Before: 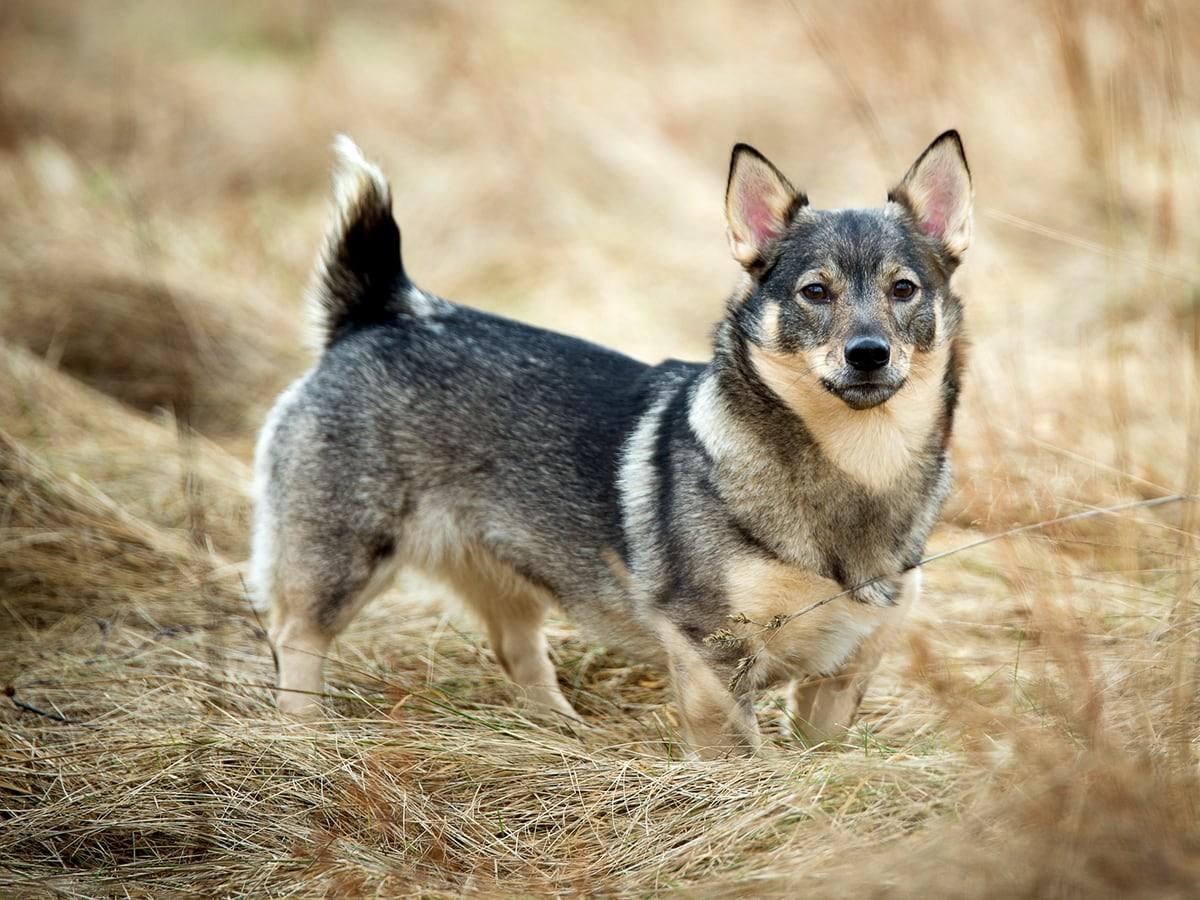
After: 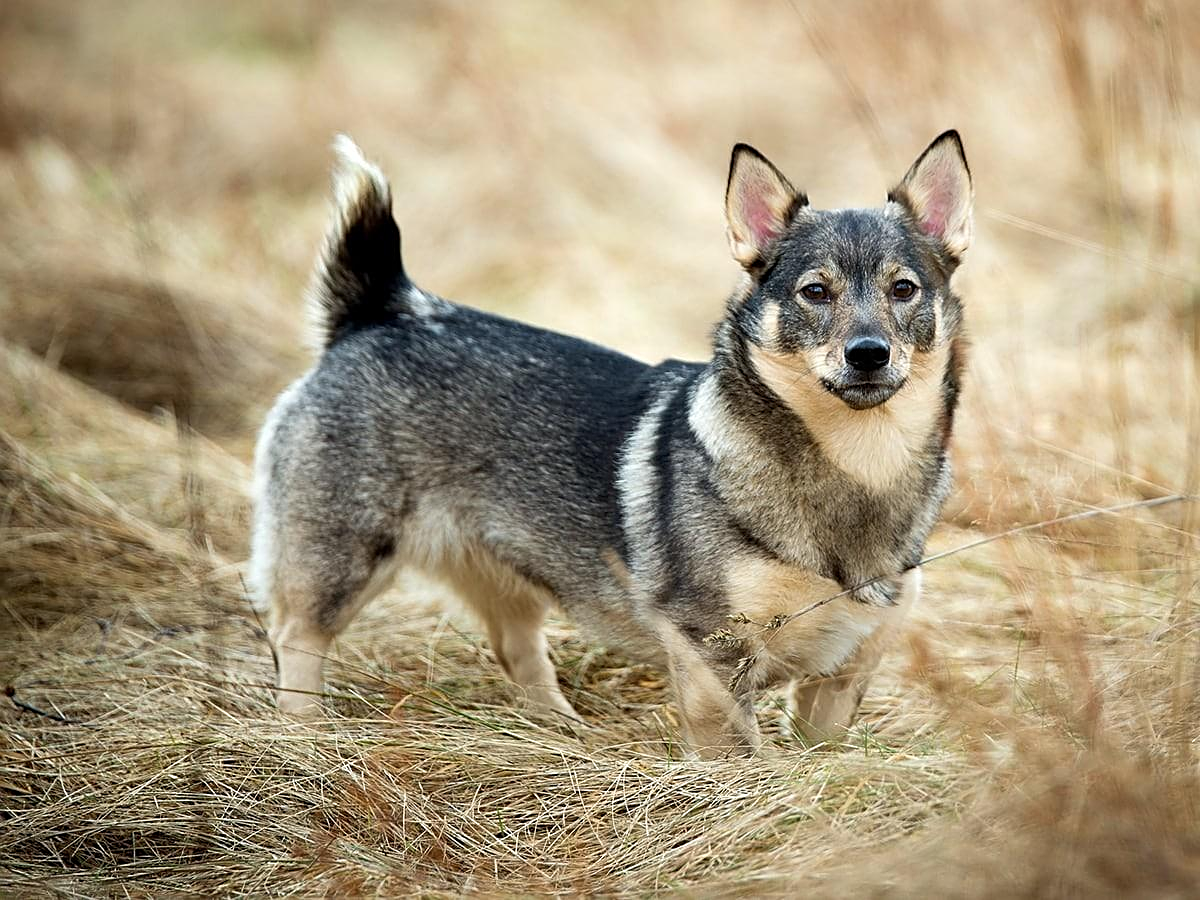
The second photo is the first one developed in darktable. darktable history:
sharpen: on, module defaults
rotate and perspective: crop left 0, crop top 0
